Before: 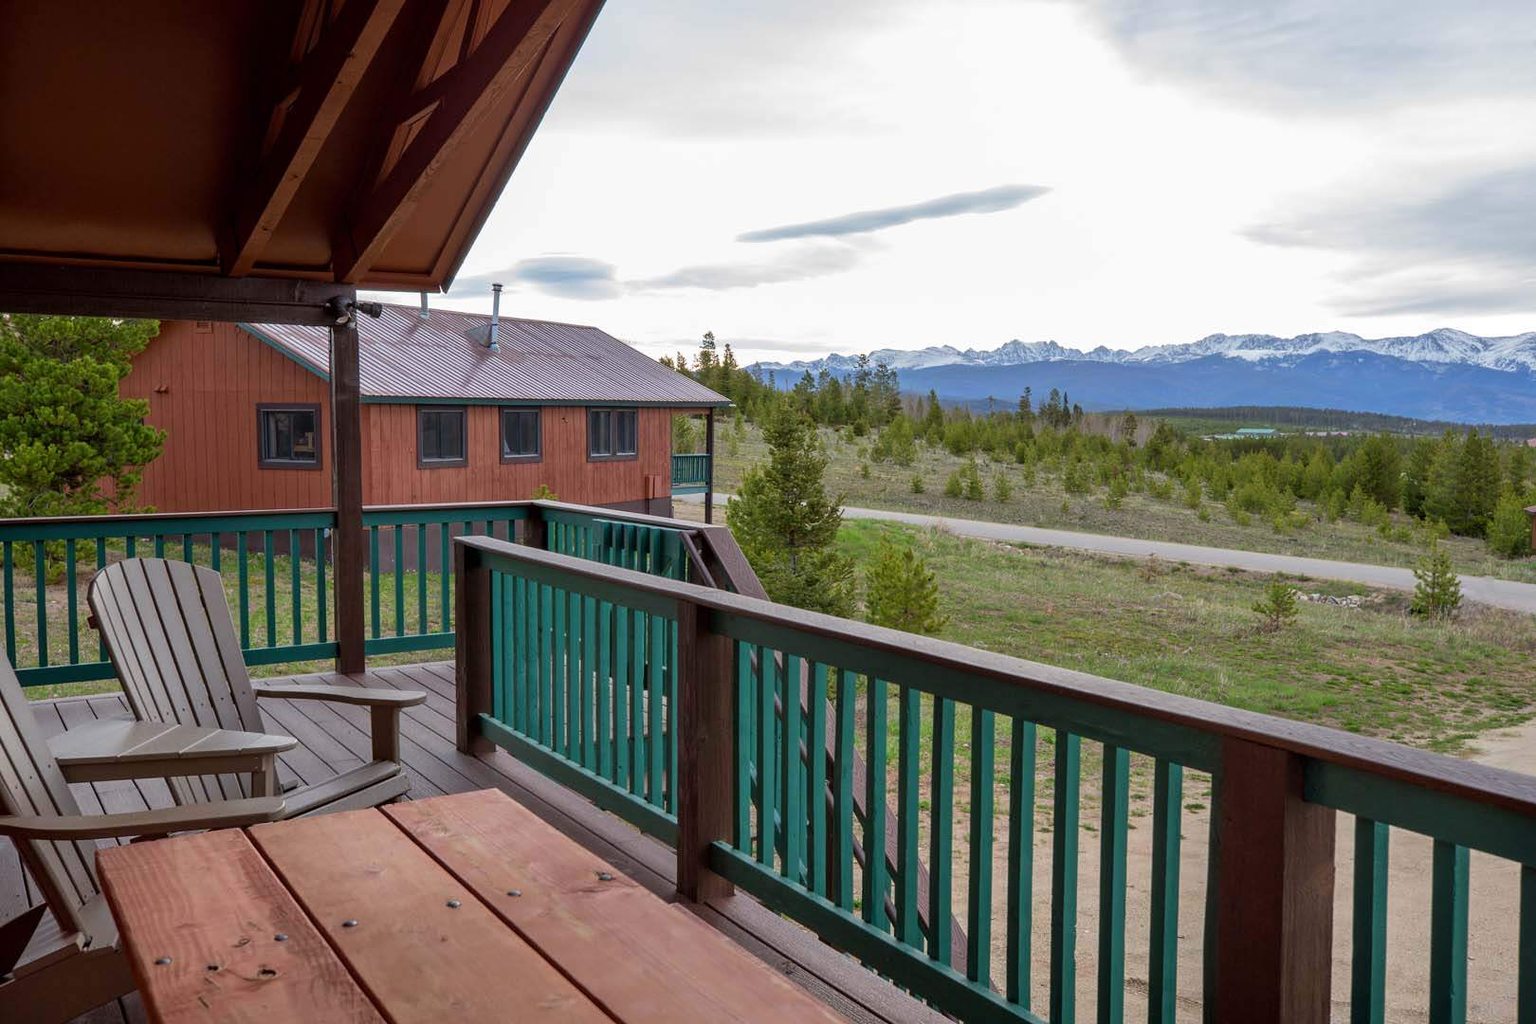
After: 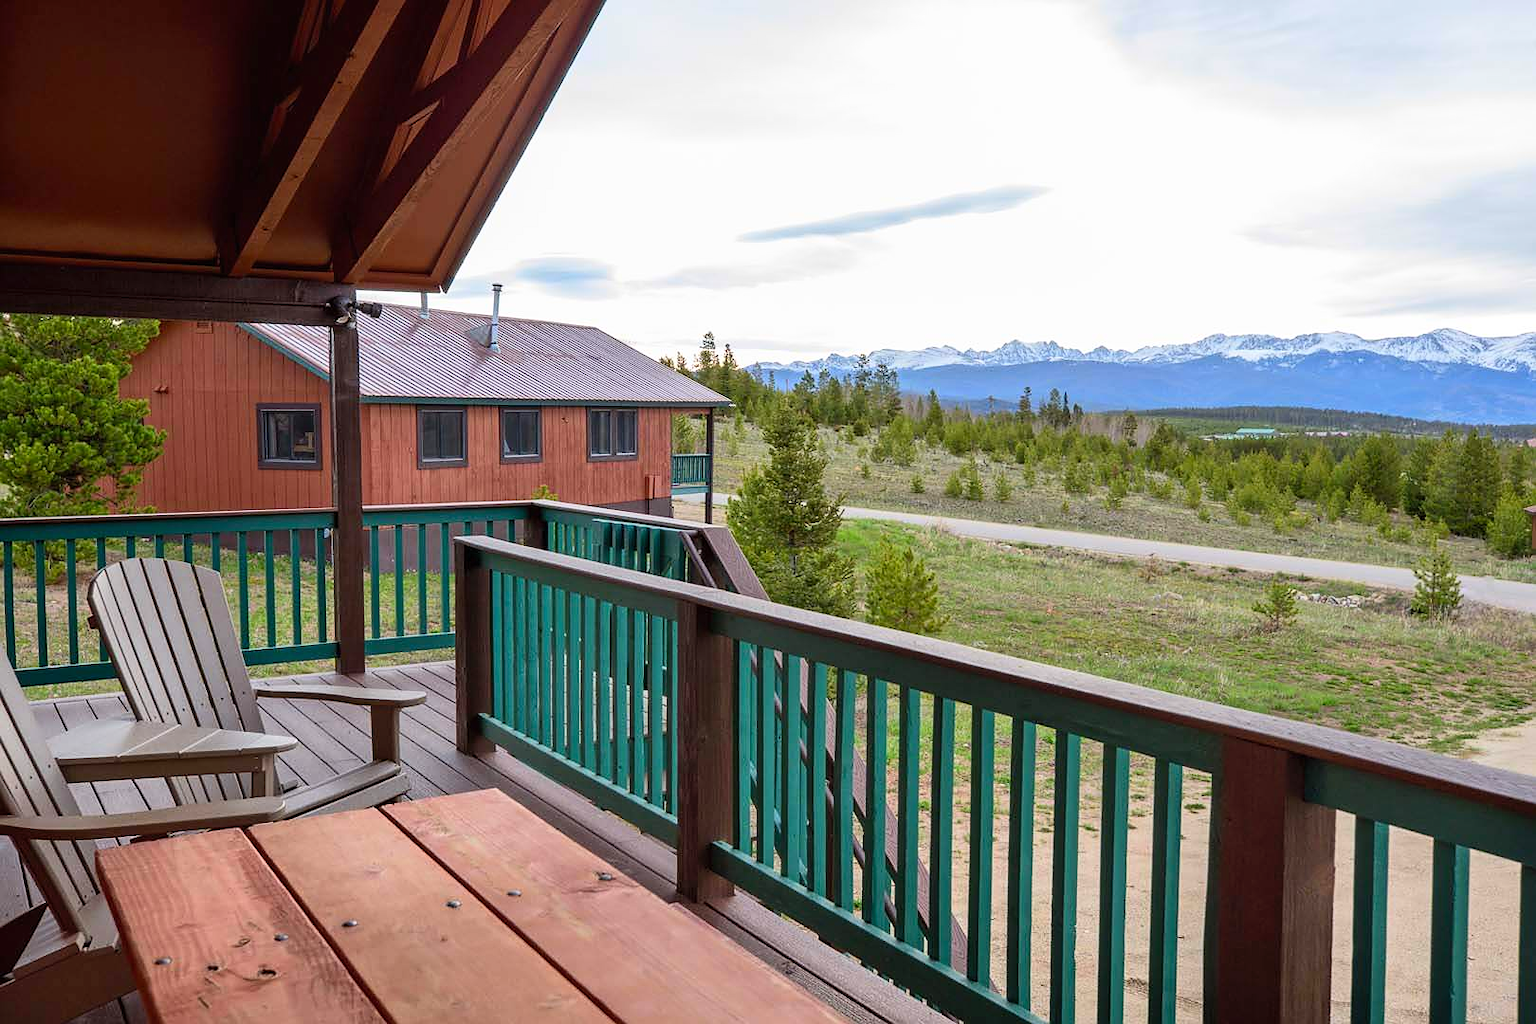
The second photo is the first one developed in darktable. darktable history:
sharpen: radius 1.038
contrast brightness saturation: contrast 0.2, brightness 0.163, saturation 0.224
